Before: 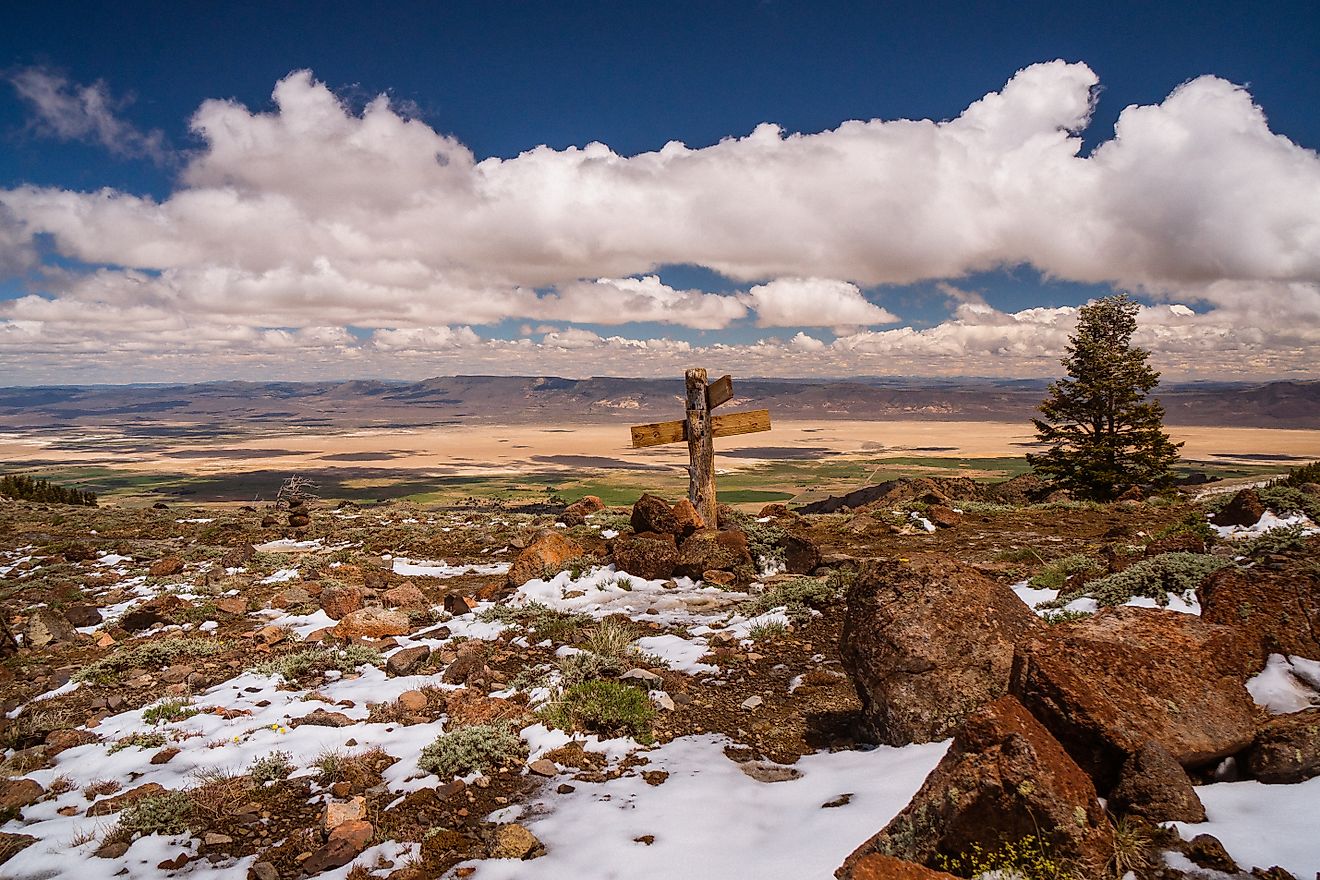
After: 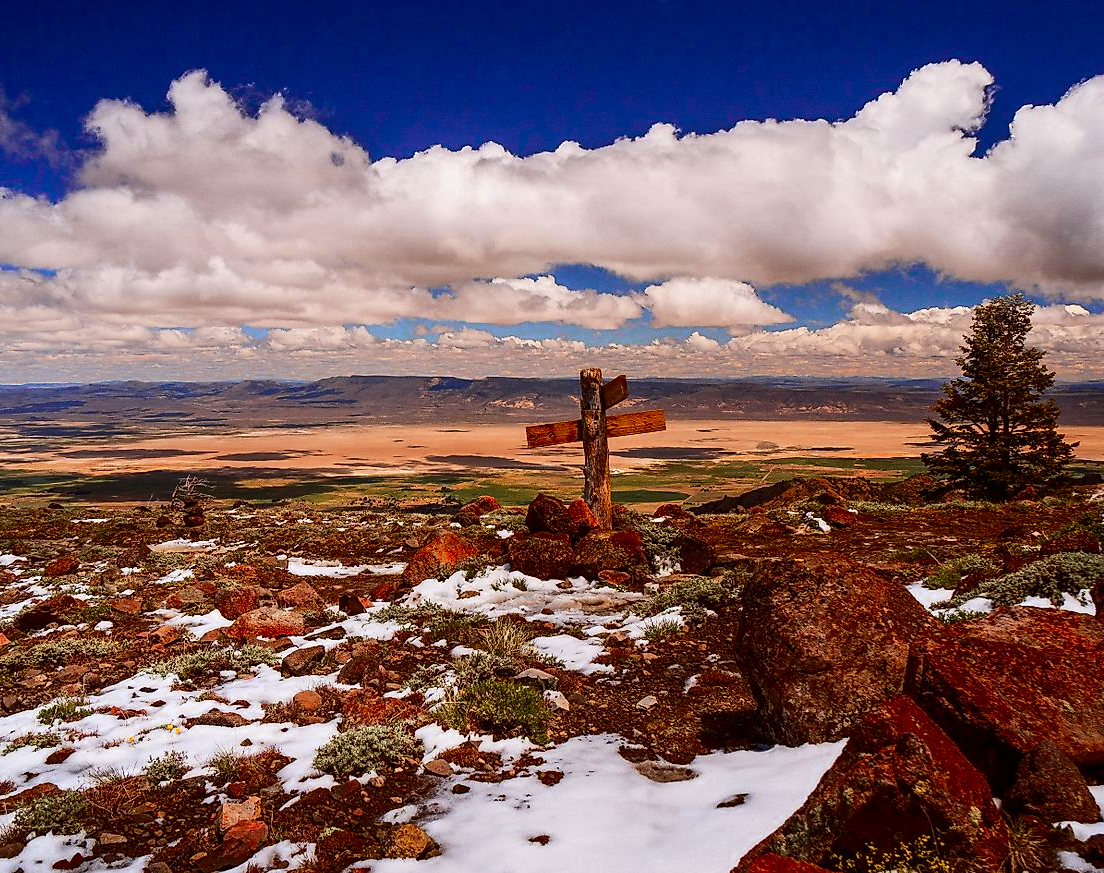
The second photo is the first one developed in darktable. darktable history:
crop: left 8.026%, right 7.374%
color zones: curves: ch0 [(0, 0.363) (0.128, 0.373) (0.25, 0.5) (0.402, 0.407) (0.521, 0.525) (0.63, 0.559) (0.729, 0.662) (0.867, 0.471)]; ch1 [(0, 0.515) (0.136, 0.618) (0.25, 0.5) (0.378, 0) (0.516, 0) (0.622, 0.593) (0.737, 0.819) (0.87, 0.593)]; ch2 [(0, 0.529) (0.128, 0.471) (0.282, 0.451) (0.386, 0.662) (0.516, 0.525) (0.633, 0.554) (0.75, 0.62) (0.875, 0.441)]
contrast brightness saturation: contrast 0.21, brightness -0.11, saturation 0.21
